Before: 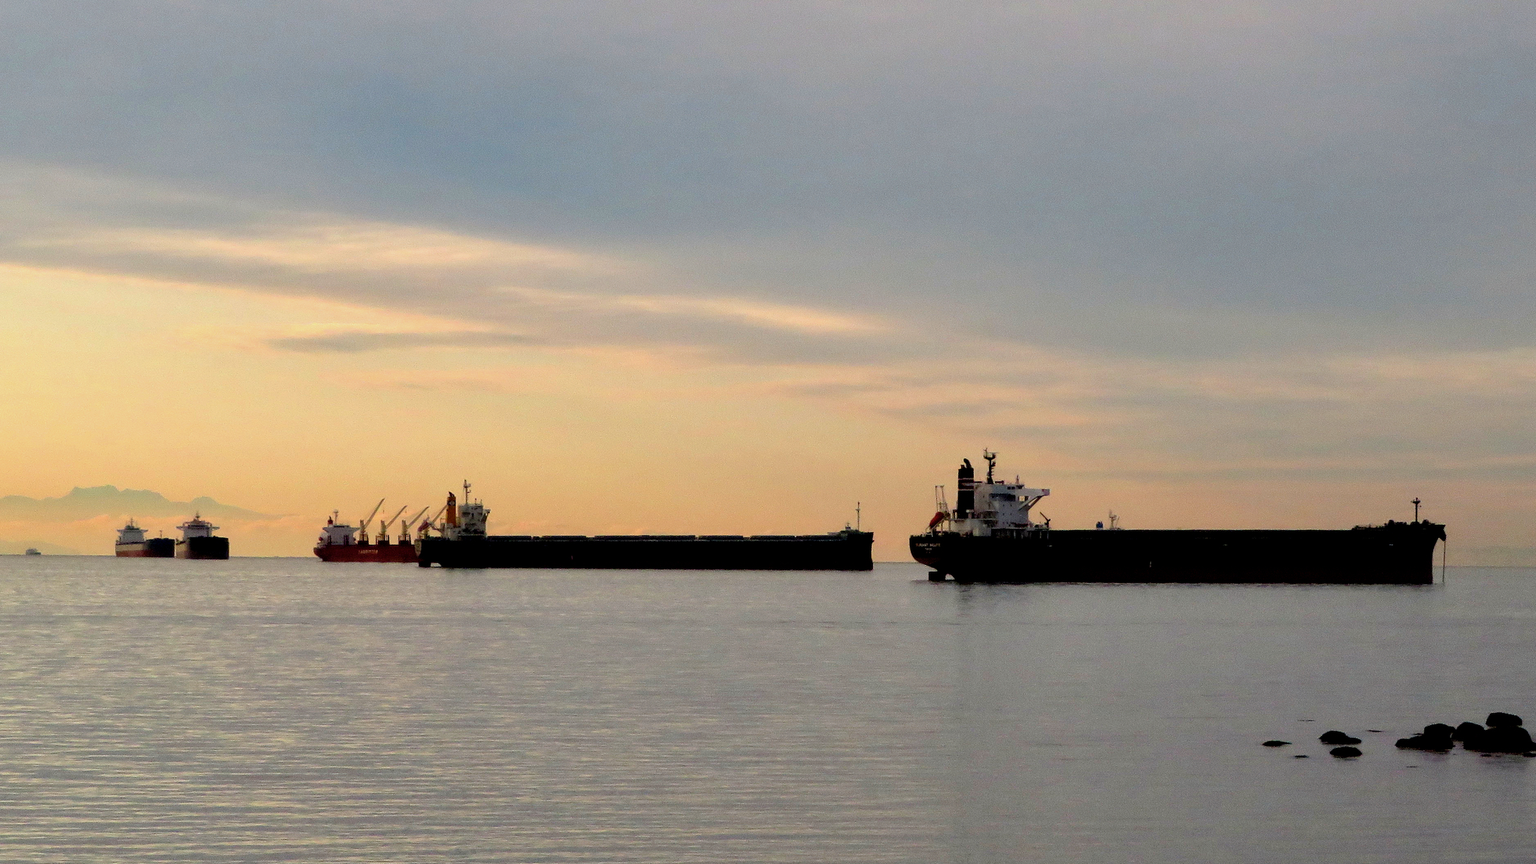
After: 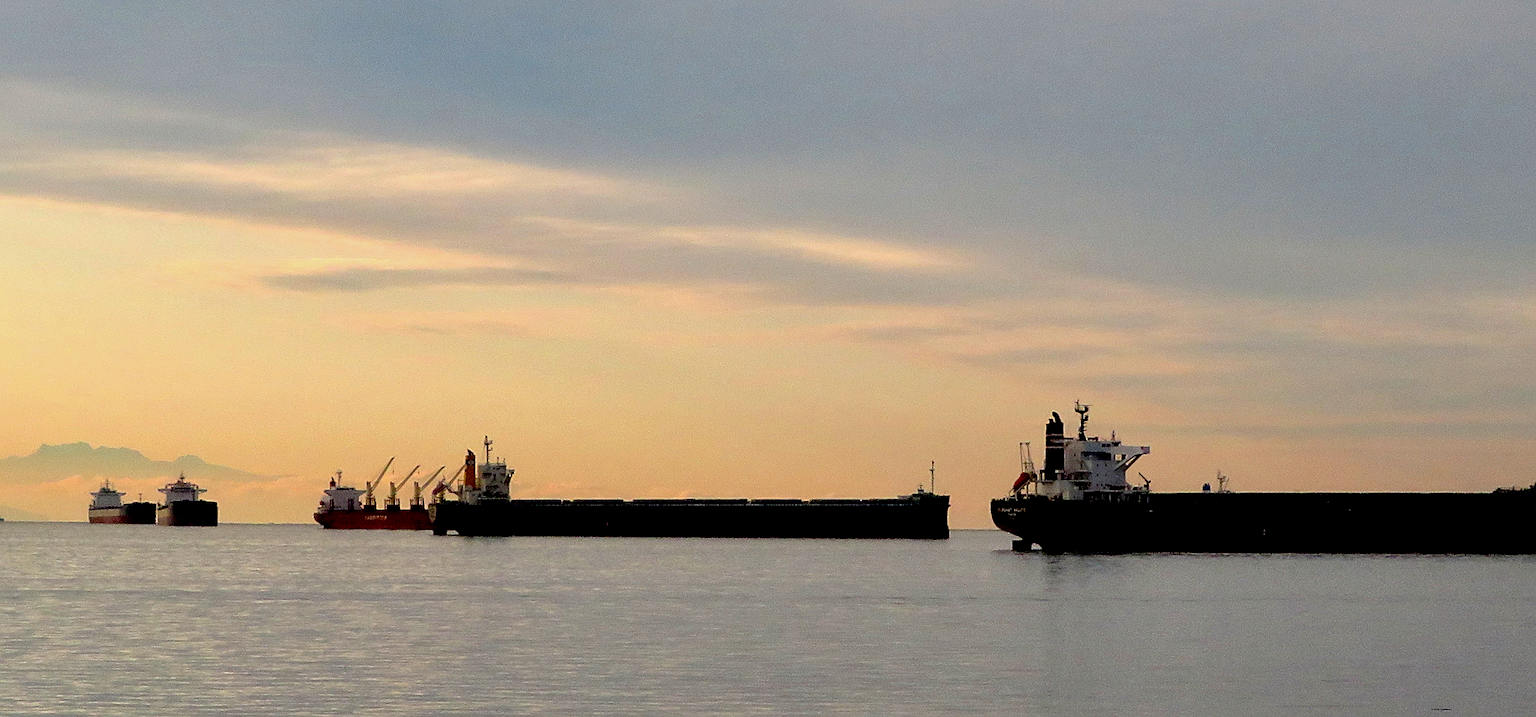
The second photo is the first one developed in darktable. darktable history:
sharpen: on, module defaults
crop and rotate: left 2.463%, top 11.166%, right 9.466%, bottom 15.664%
